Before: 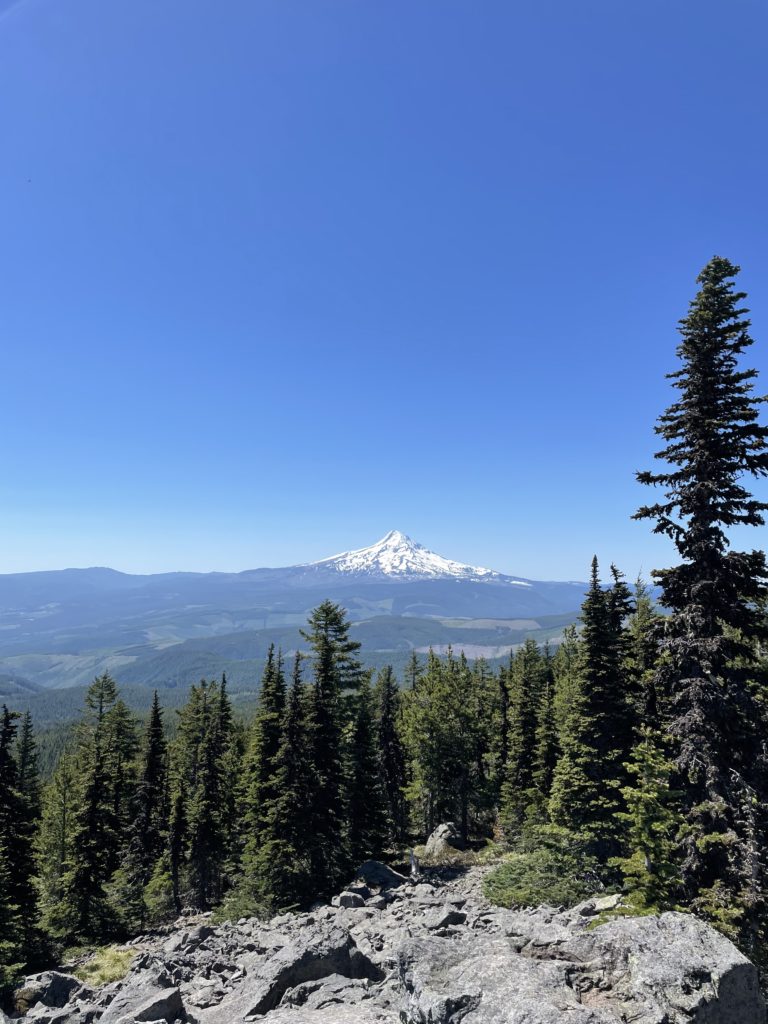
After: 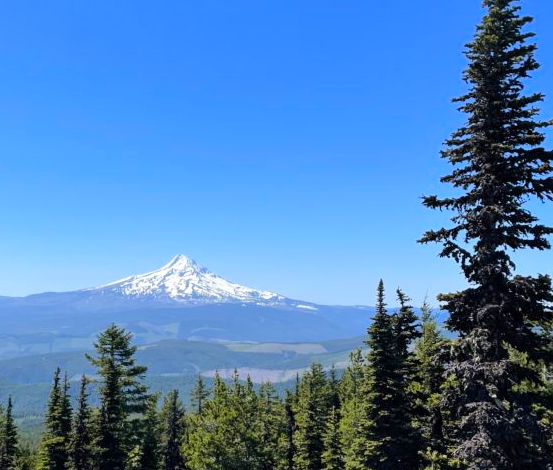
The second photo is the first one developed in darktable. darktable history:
color balance rgb: perceptual saturation grading › global saturation 25%, perceptual brilliance grading › mid-tones 10%, perceptual brilliance grading › shadows 15%, global vibrance 20%
crop and rotate: left 27.938%, top 27.046%, bottom 27.046%
